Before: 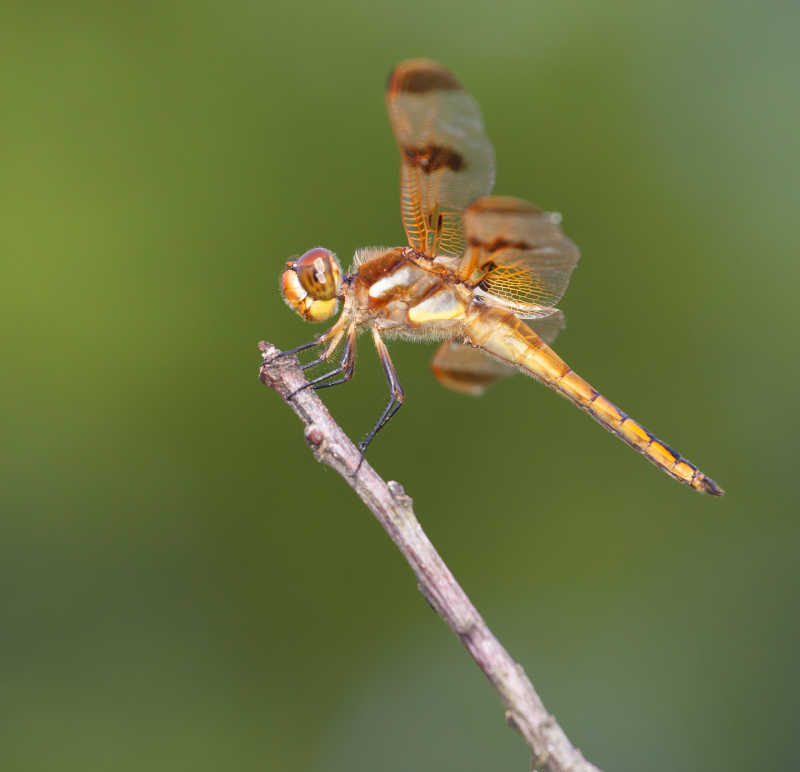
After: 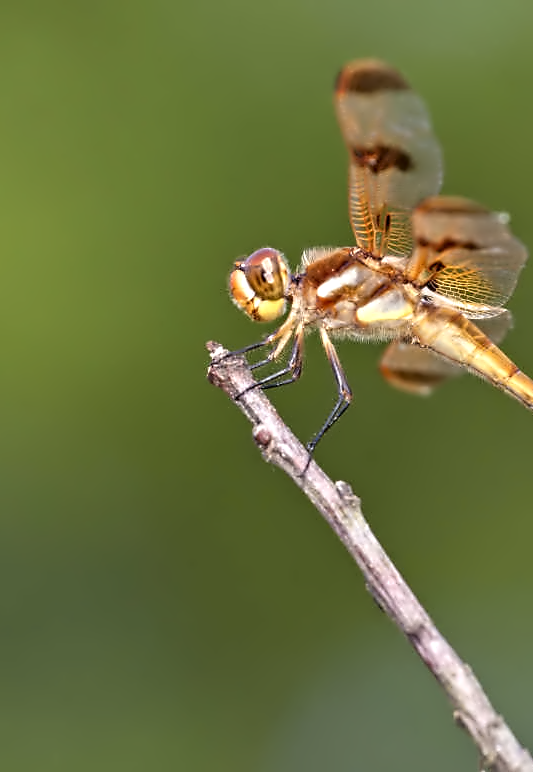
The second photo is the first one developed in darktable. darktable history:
contrast equalizer: octaves 7, y [[0.5, 0.542, 0.583, 0.625, 0.667, 0.708], [0.5 ×6], [0.5 ×6], [0, 0.033, 0.067, 0.1, 0.133, 0.167], [0, 0.05, 0.1, 0.15, 0.2, 0.25]]
crop and rotate: left 6.617%, right 26.717%
